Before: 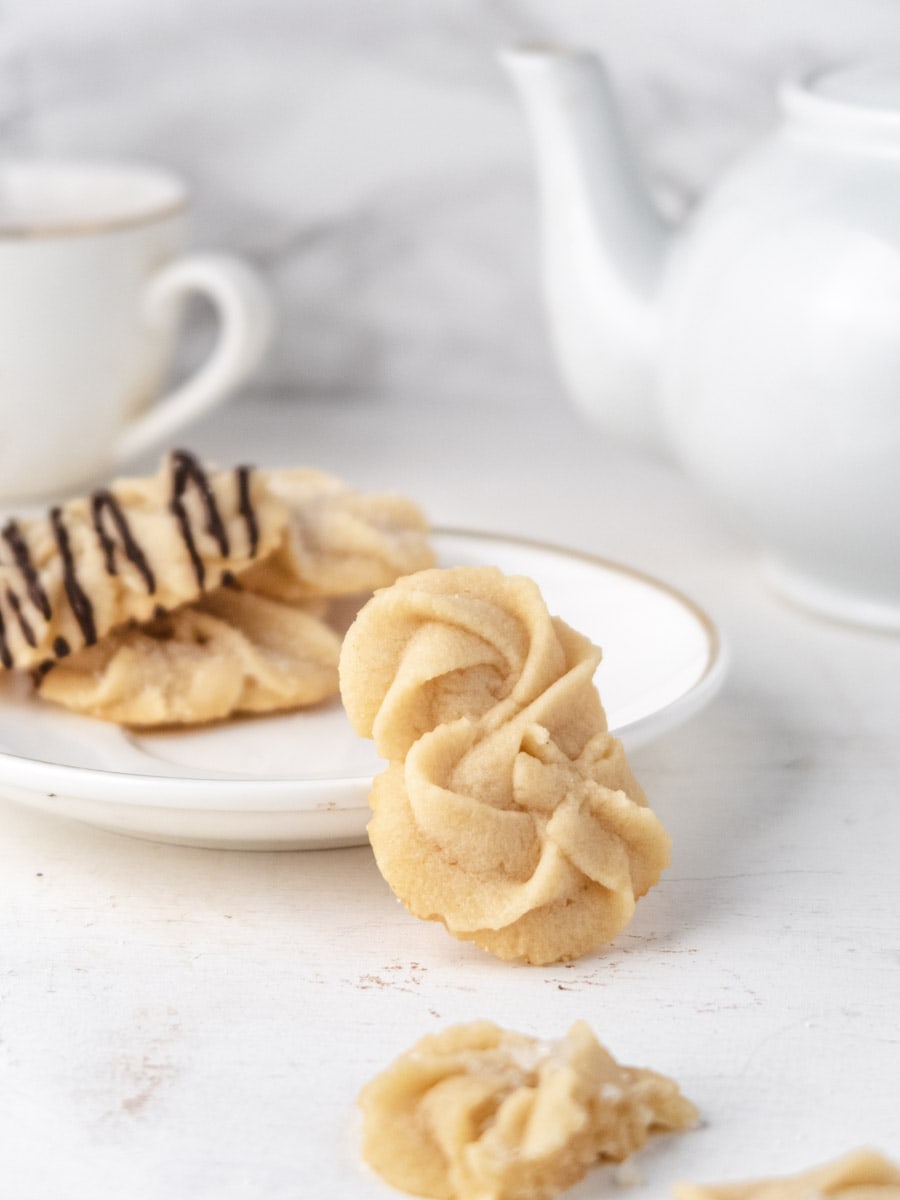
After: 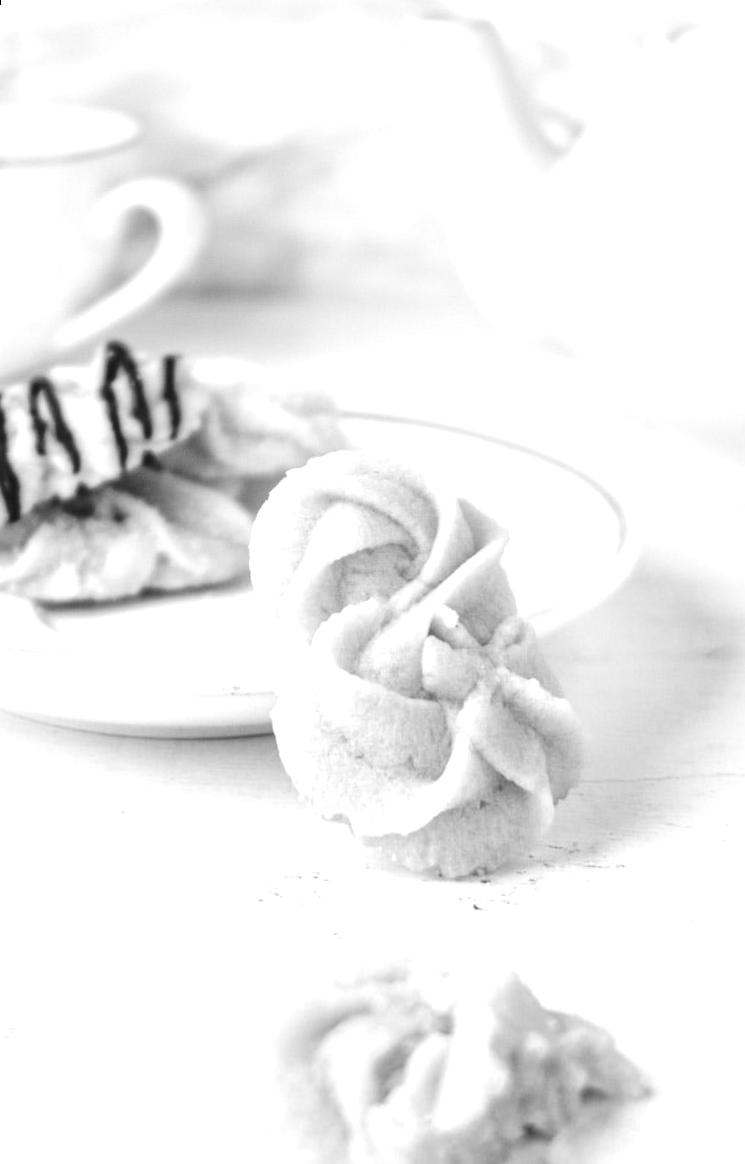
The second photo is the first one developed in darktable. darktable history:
rotate and perspective: rotation 0.72°, lens shift (vertical) -0.352, lens shift (horizontal) -0.051, crop left 0.152, crop right 0.859, crop top 0.019, crop bottom 0.964
tone equalizer: -8 EV -0.75 EV, -7 EV -0.7 EV, -6 EV -0.6 EV, -5 EV -0.4 EV, -3 EV 0.4 EV, -2 EV 0.6 EV, -1 EV 0.7 EV, +0 EV 0.75 EV, edges refinement/feathering 500, mask exposure compensation -1.57 EV, preserve details no
monochrome: on, module defaults
